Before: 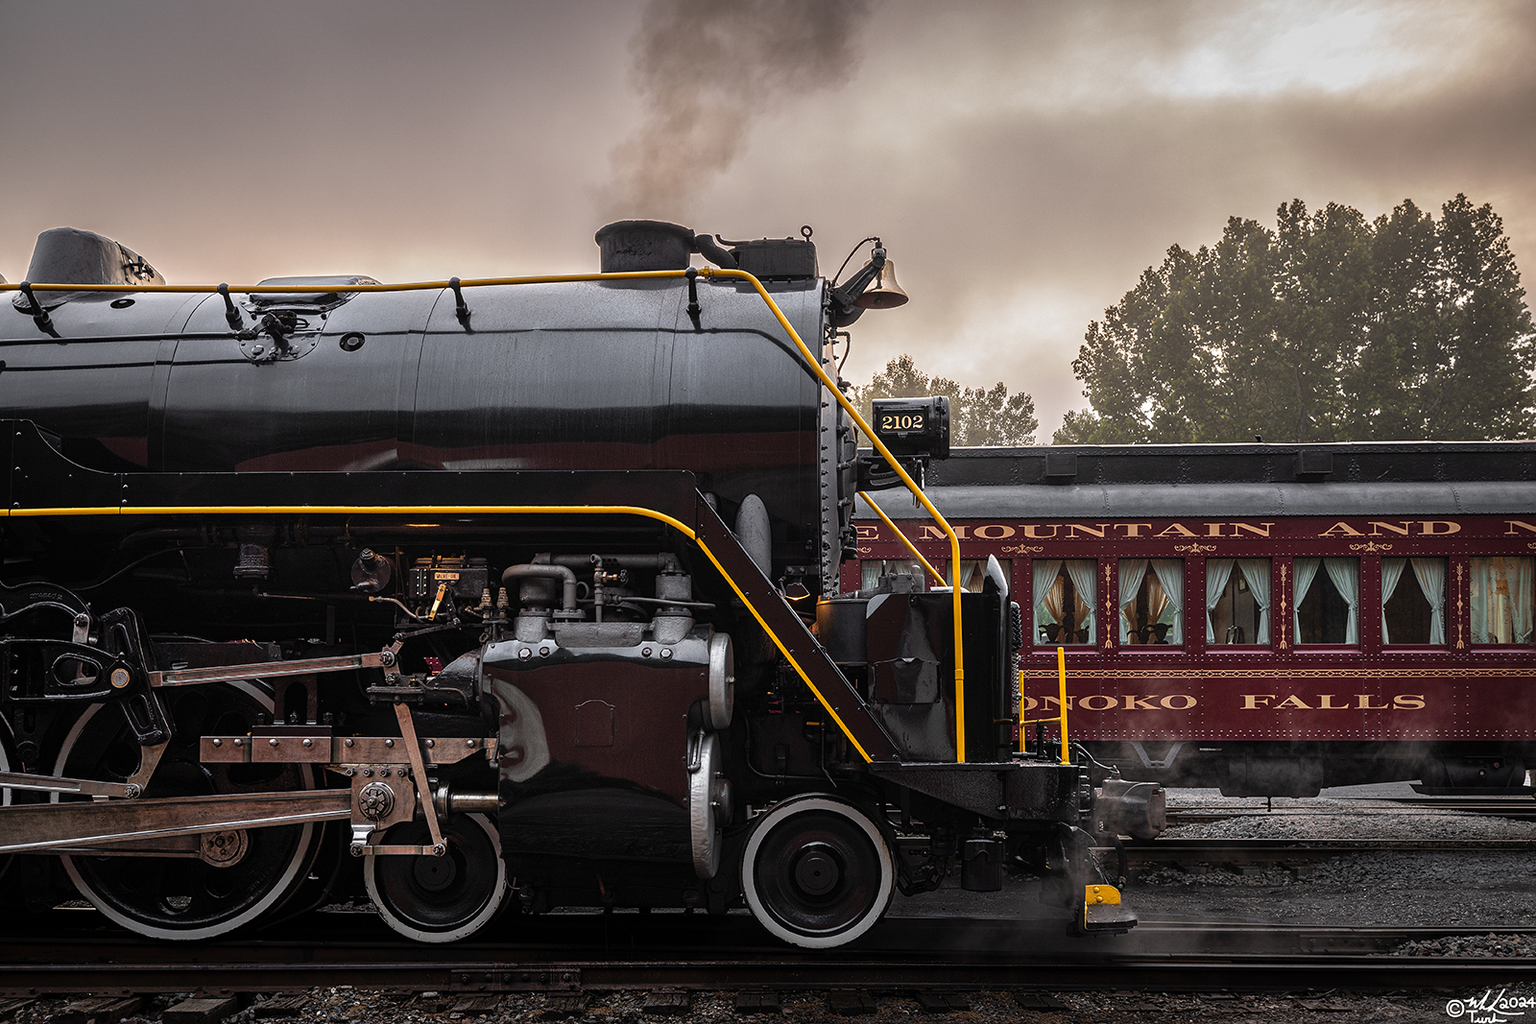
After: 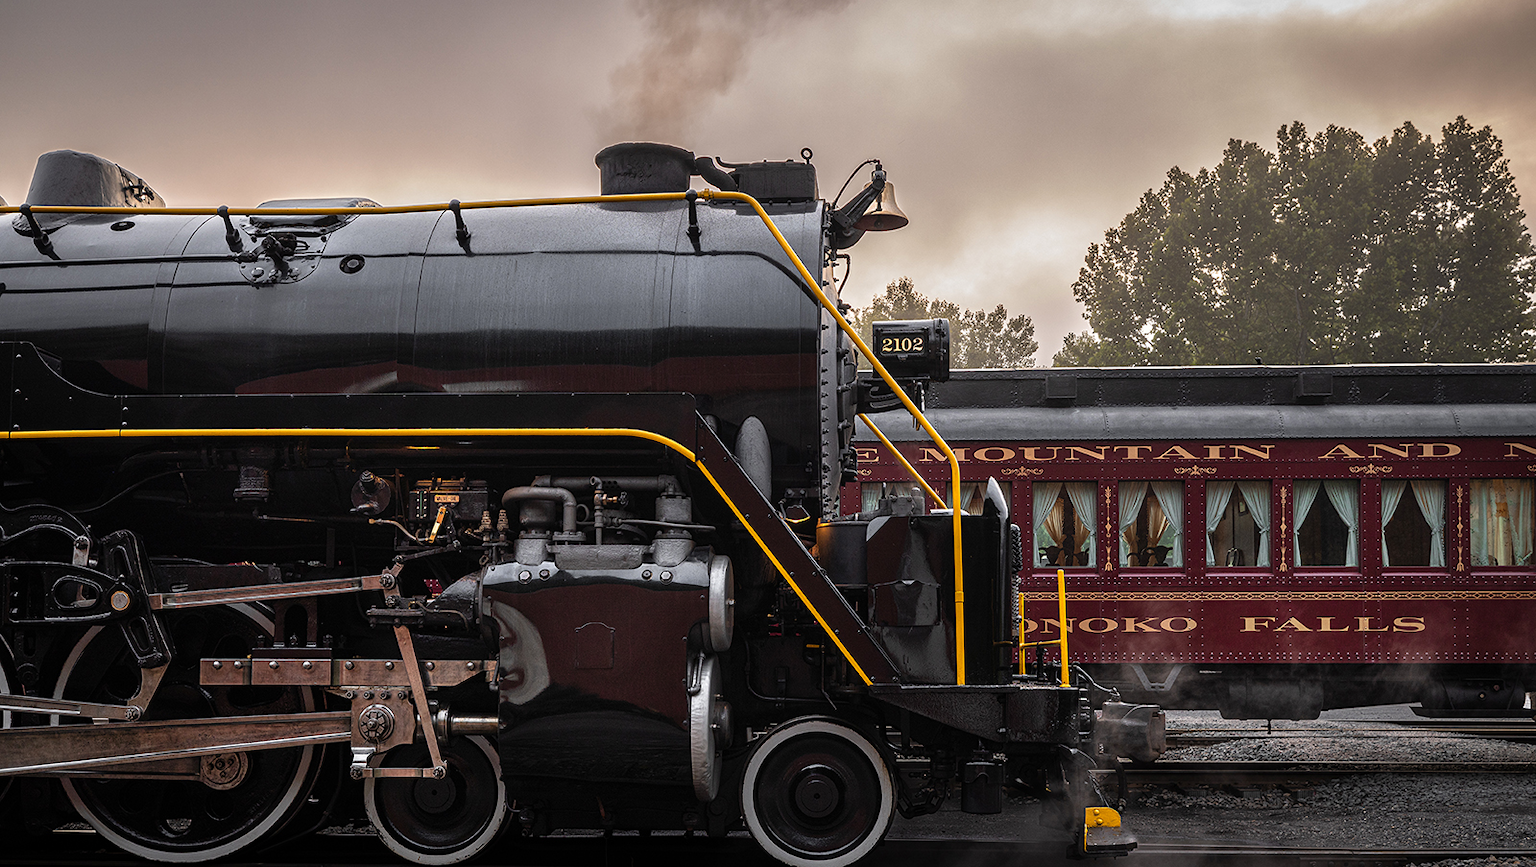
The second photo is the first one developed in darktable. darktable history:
contrast brightness saturation: contrast 0.04, saturation 0.069
crop: top 7.602%, bottom 7.631%
